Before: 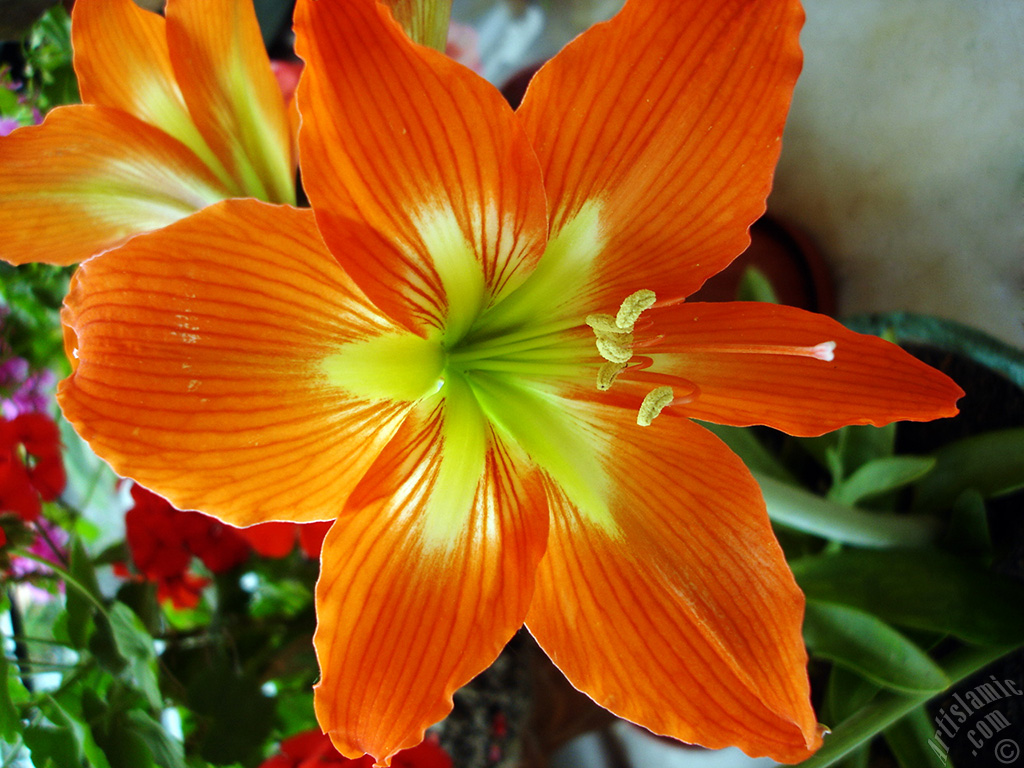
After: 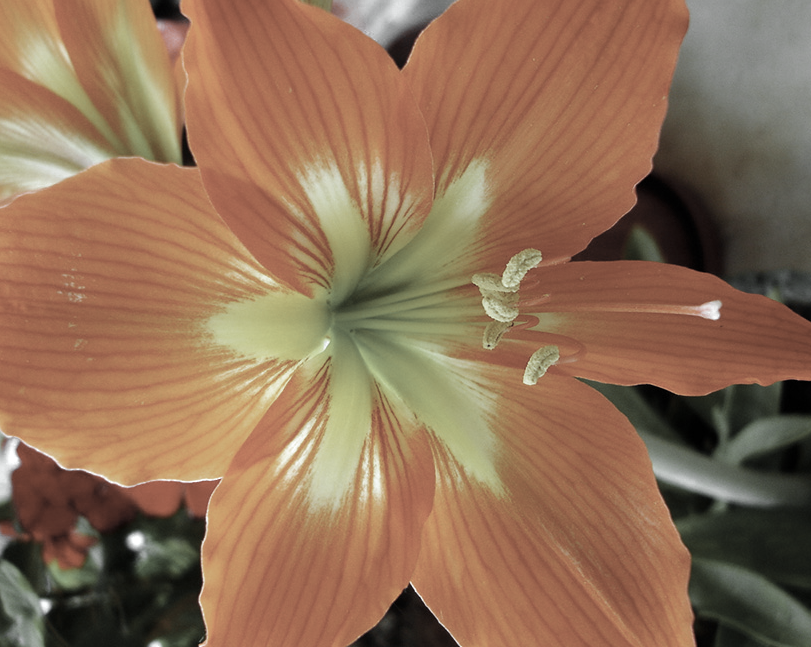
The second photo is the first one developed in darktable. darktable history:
color zones: curves: ch0 [(0, 0.613) (0.01, 0.613) (0.245, 0.448) (0.498, 0.529) (0.642, 0.665) (0.879, 0.777) (0.99, 0.613)]; ch1 [(0, 0.035) (0.121, 0.189) (0.259, 0.197) (0.415, 0.061) (0.589, 0.022) (0.732, 0.022) (0.857, 0.026) (0.991, 0.053)]
crop: left 11.225%, top 5.381%, right 9.565%, bottom 10.314%
